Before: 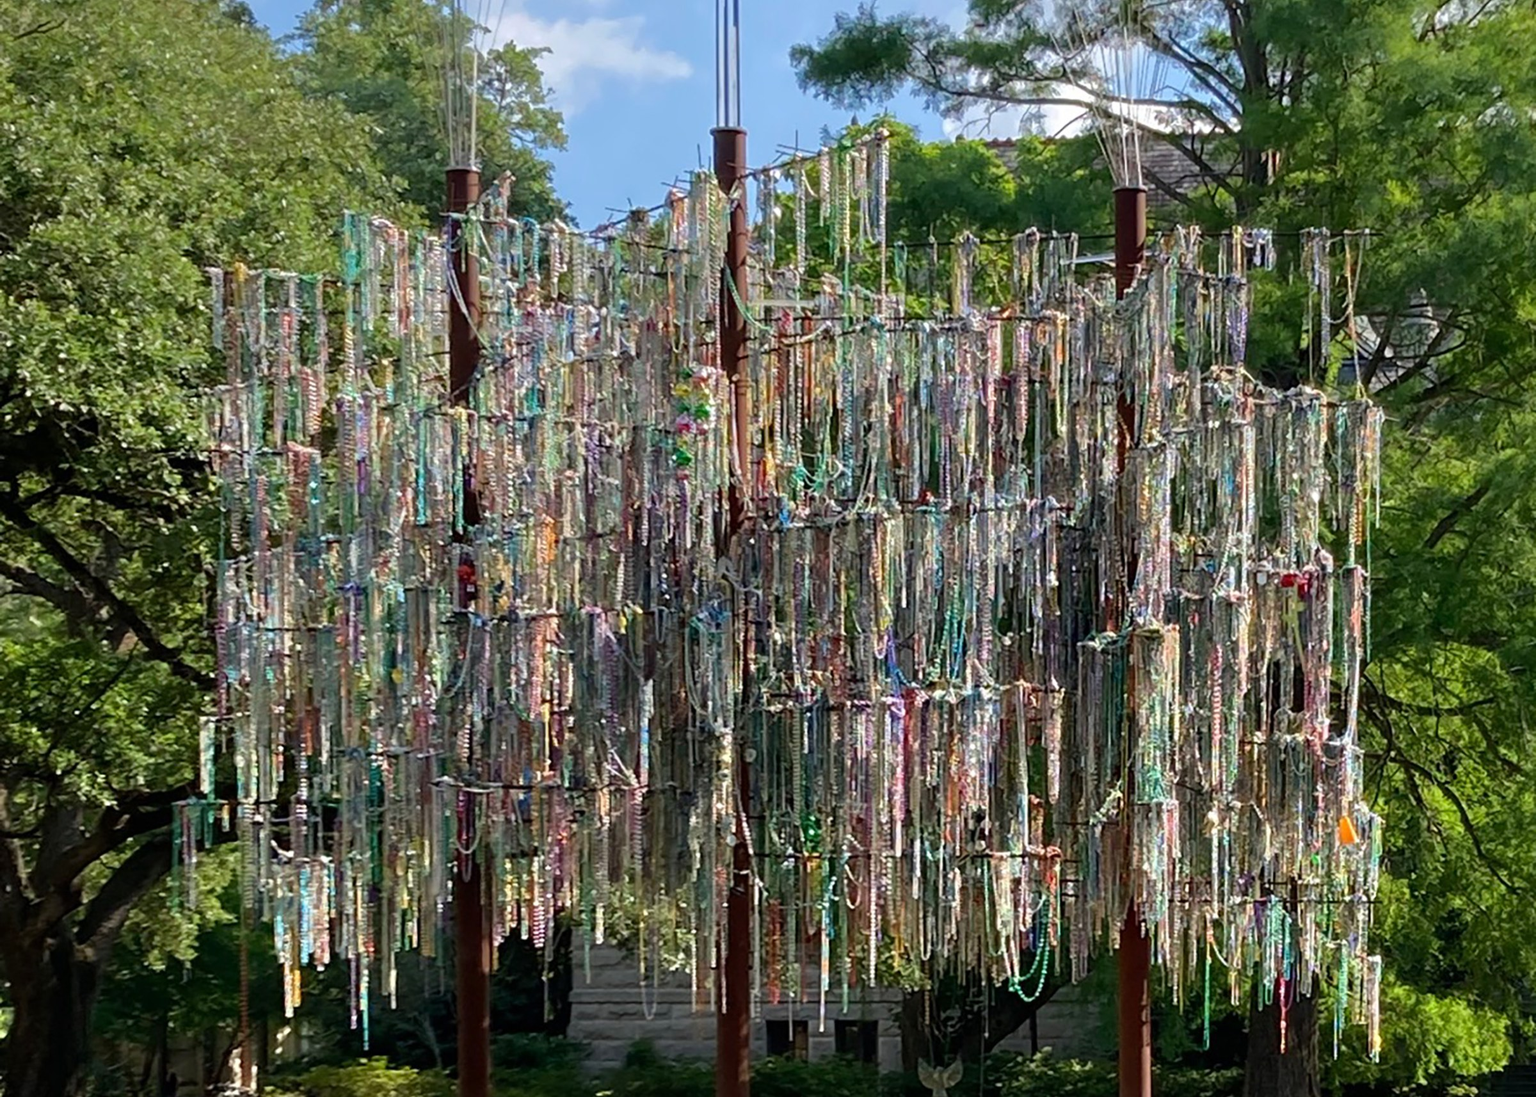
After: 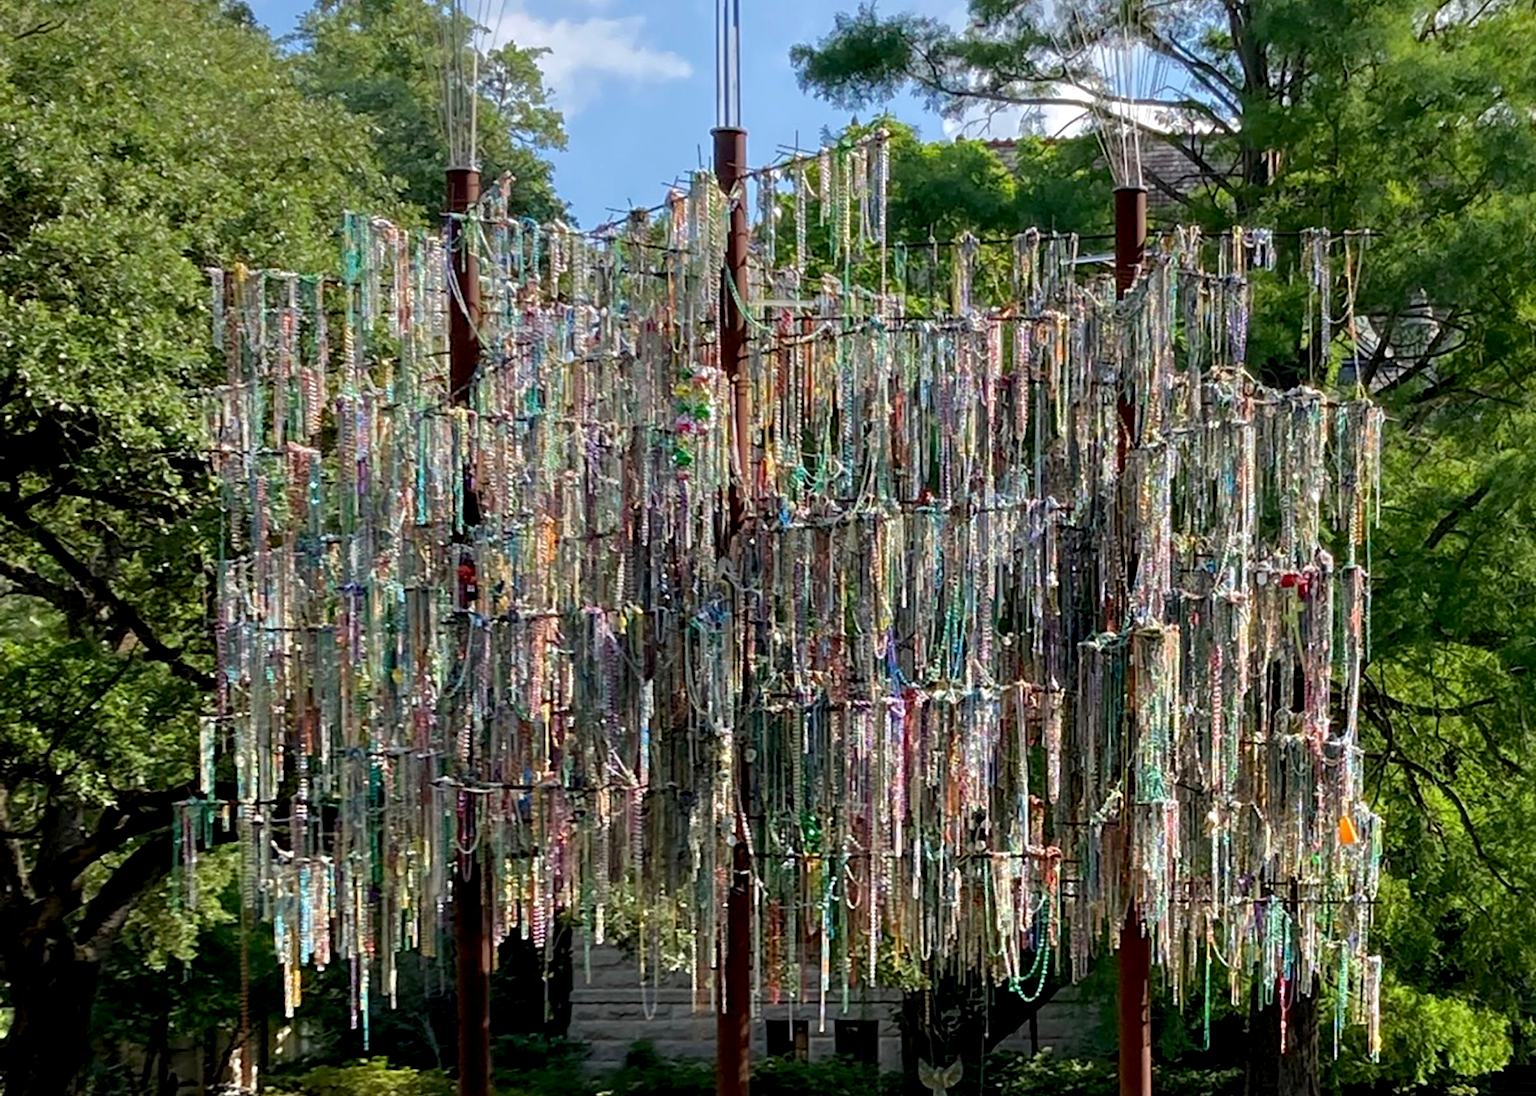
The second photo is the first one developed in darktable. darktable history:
local contrast: highlights 101%, shadows 100%, detail 119%, midtone range 0.2
exposure: black level correction 0.005, exposure 0.006 EV, compensate highlight preservation false
